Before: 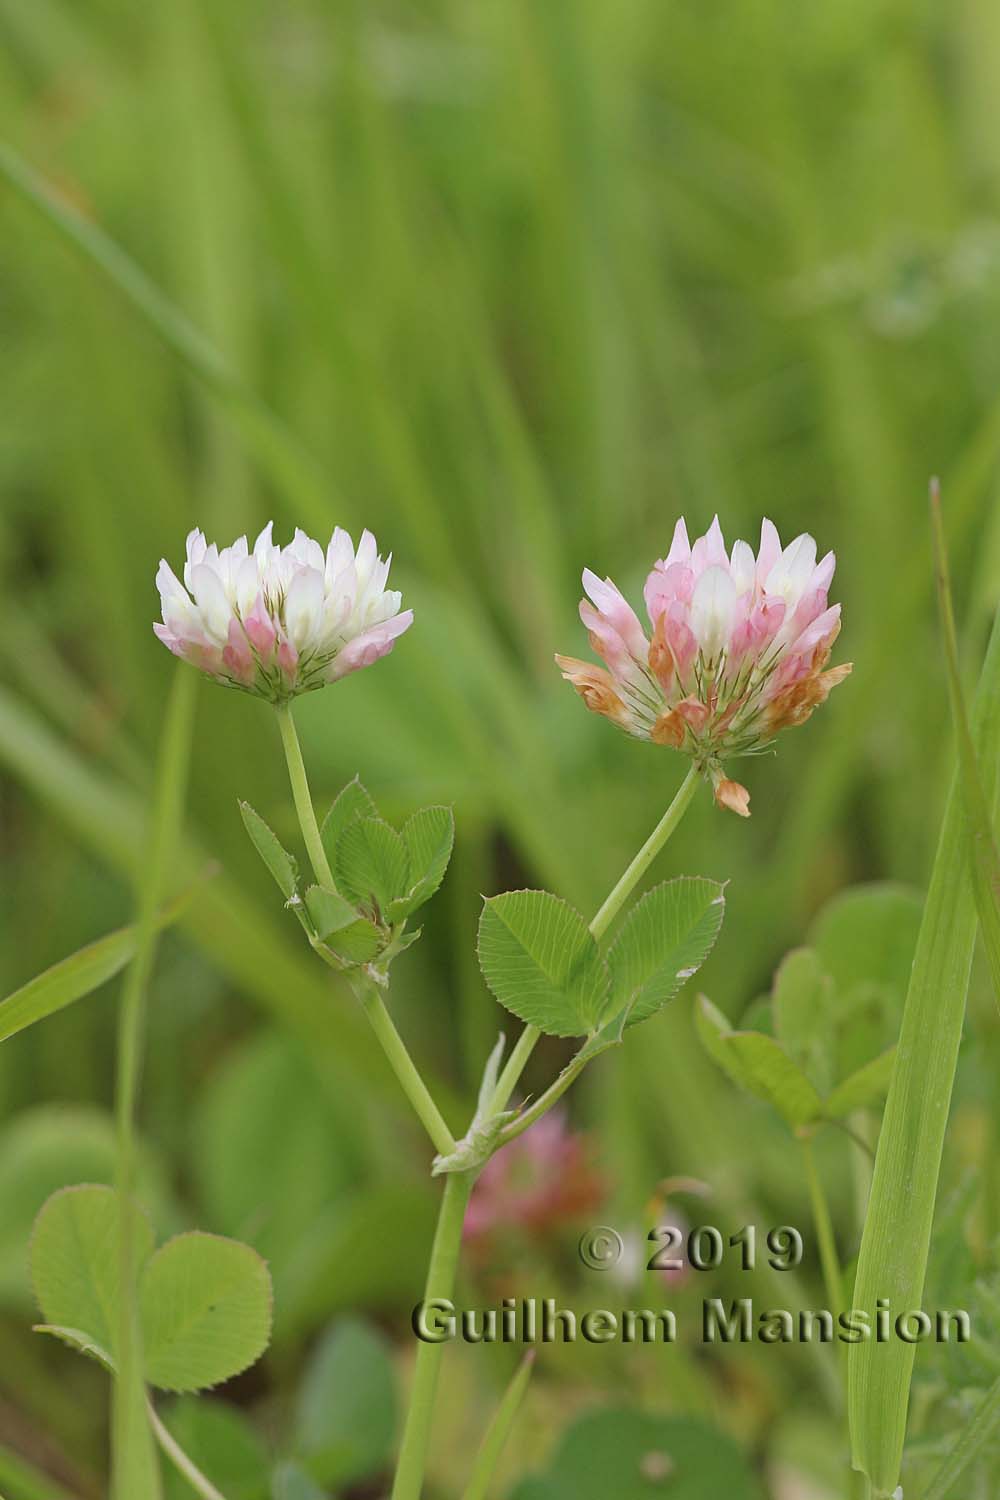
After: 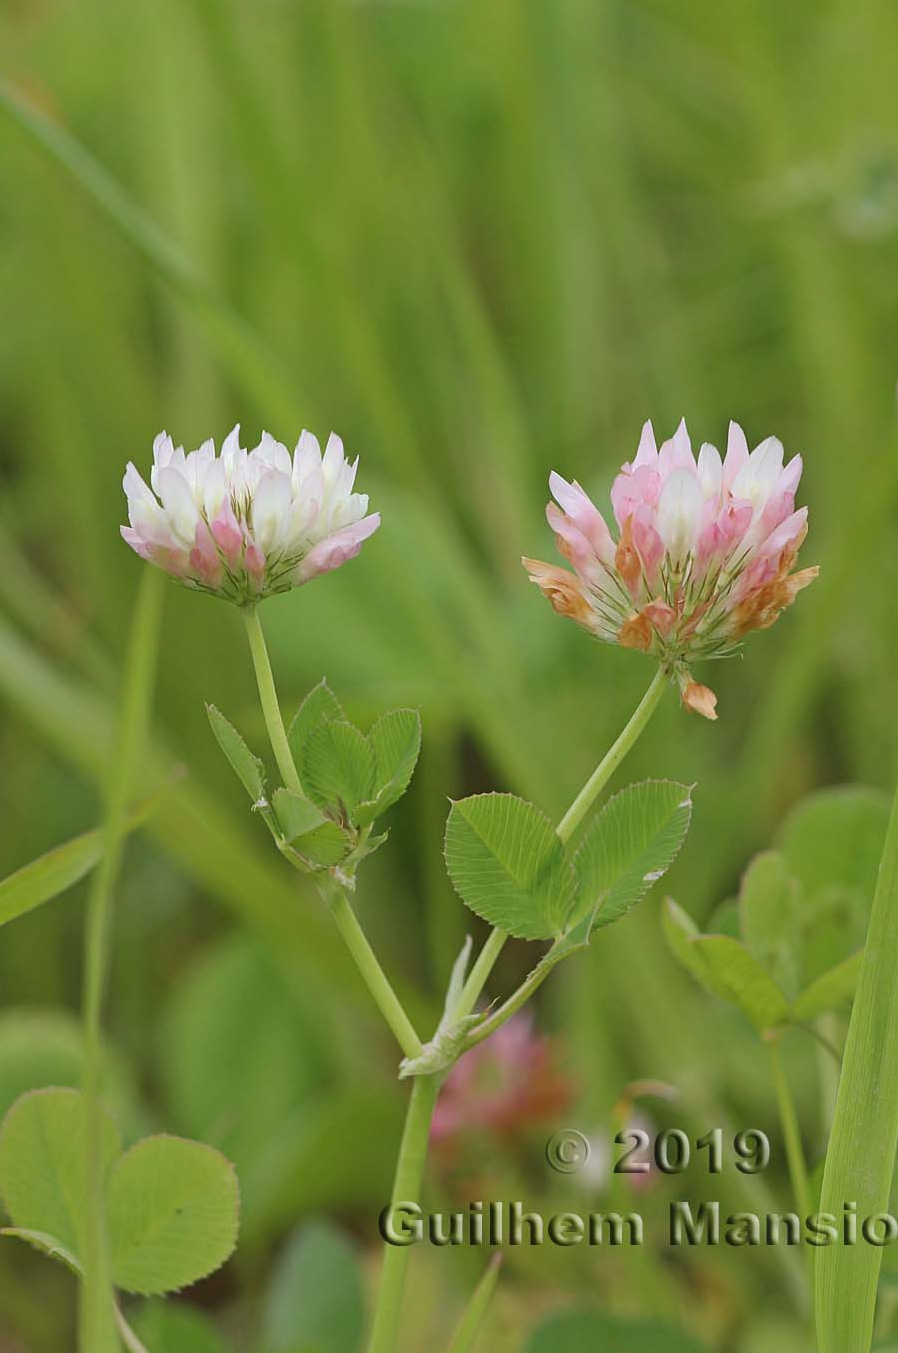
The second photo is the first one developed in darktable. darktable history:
crop: left 3.357%, top 6.499%, right 6.794%, bottom 3.269%
shadows and highlights: on, module defaults
